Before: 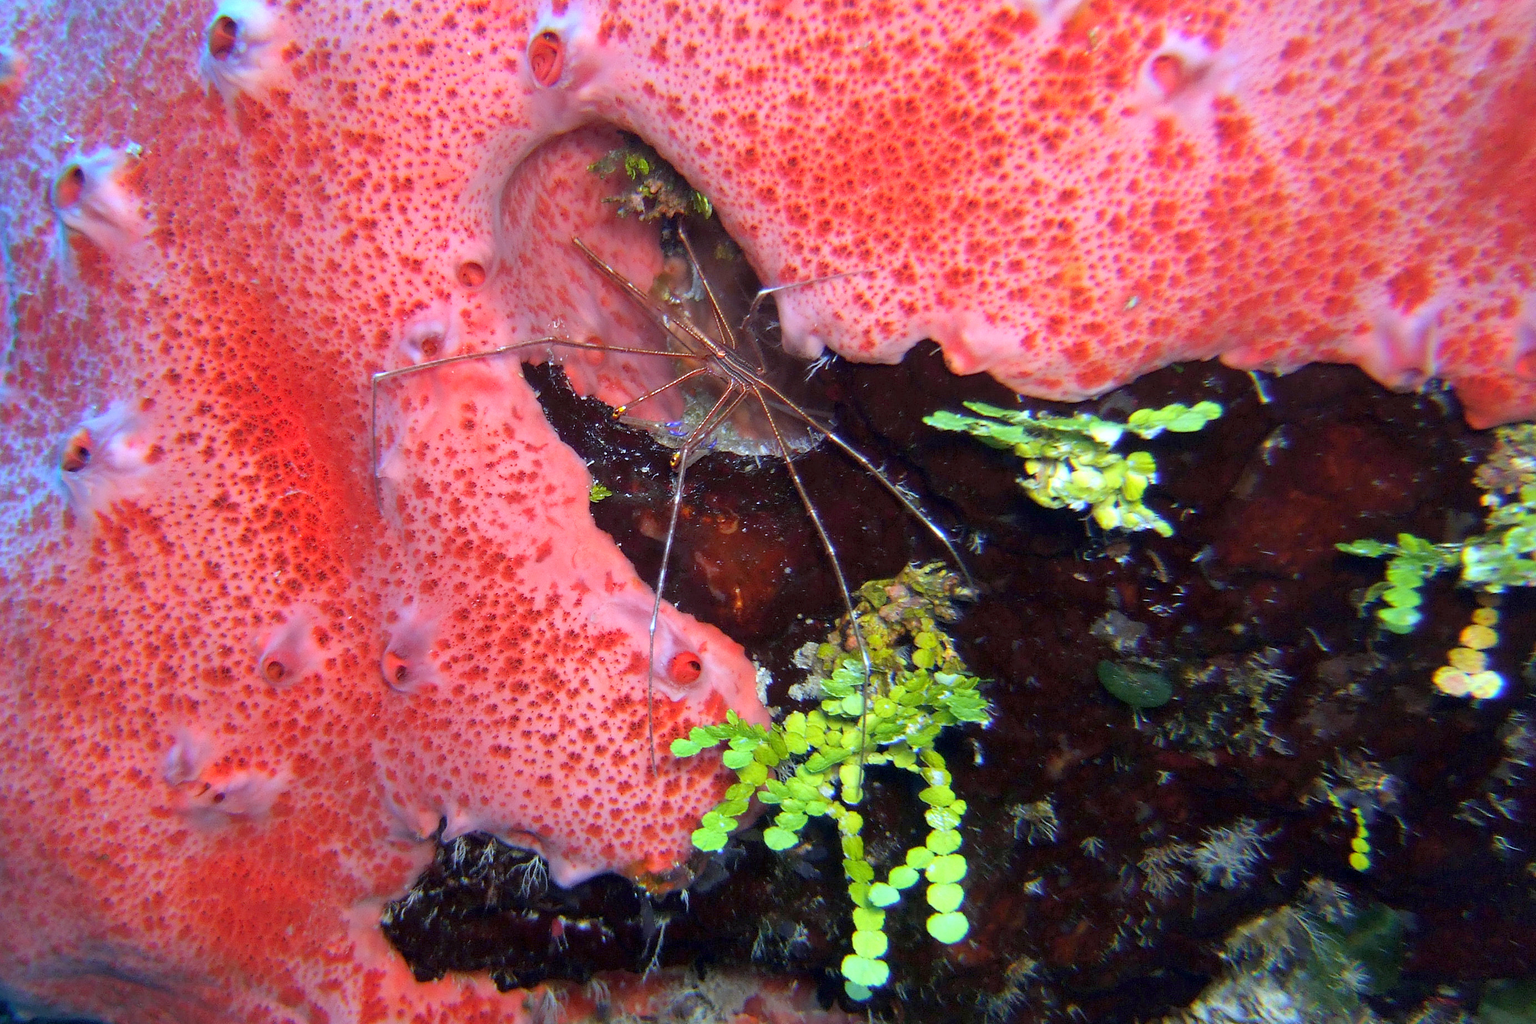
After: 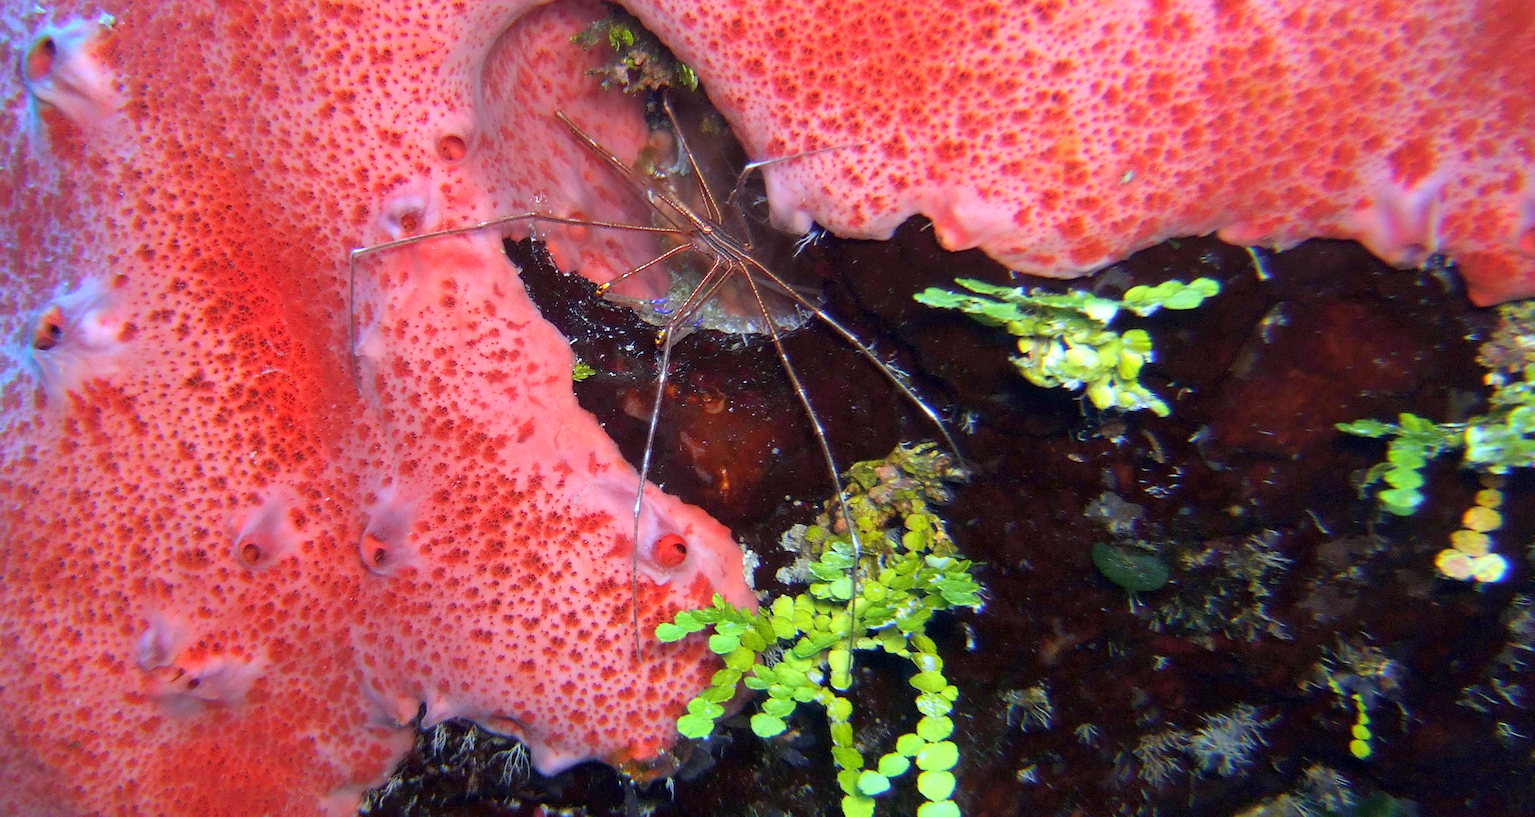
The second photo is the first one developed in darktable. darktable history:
crop and rotate: left 1.958%, top 12.696%, right 0.249%, bottom 9.229%
